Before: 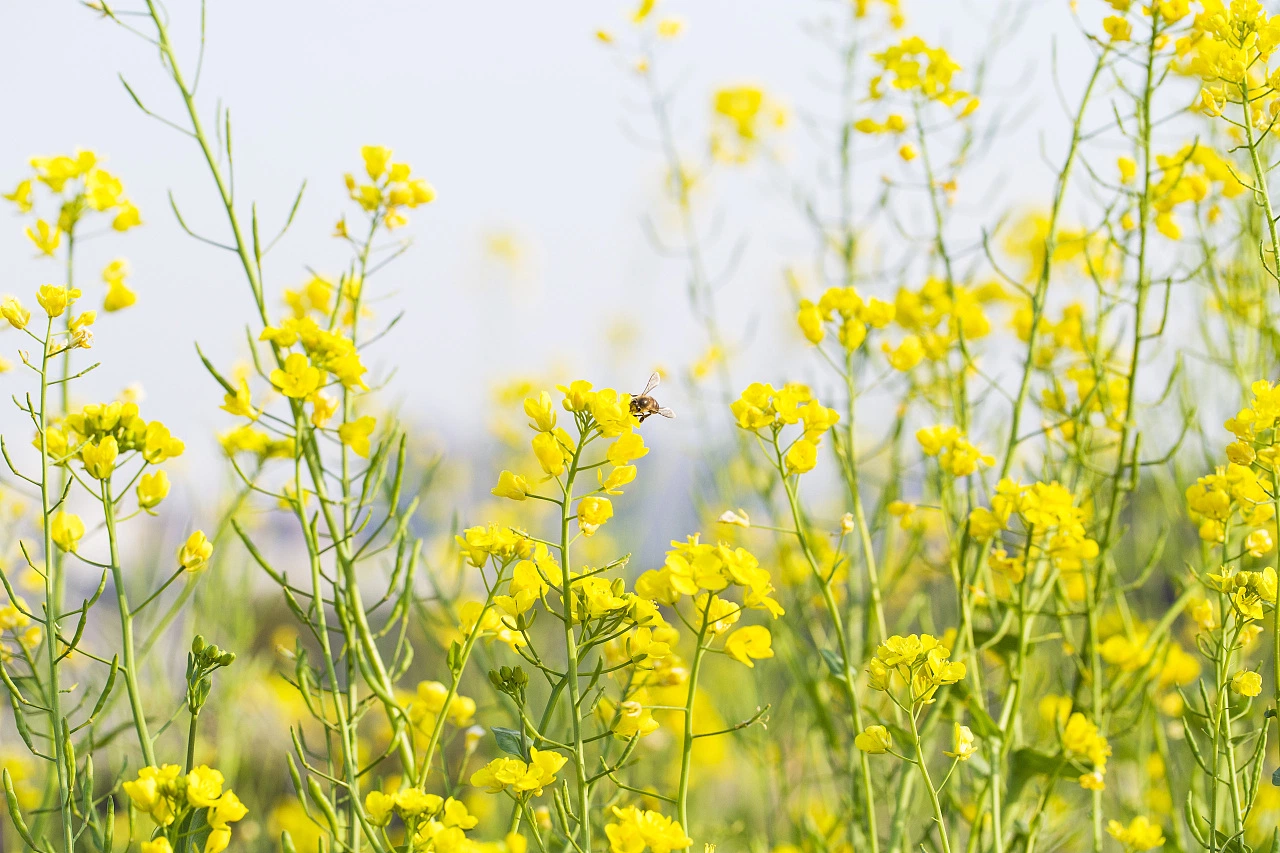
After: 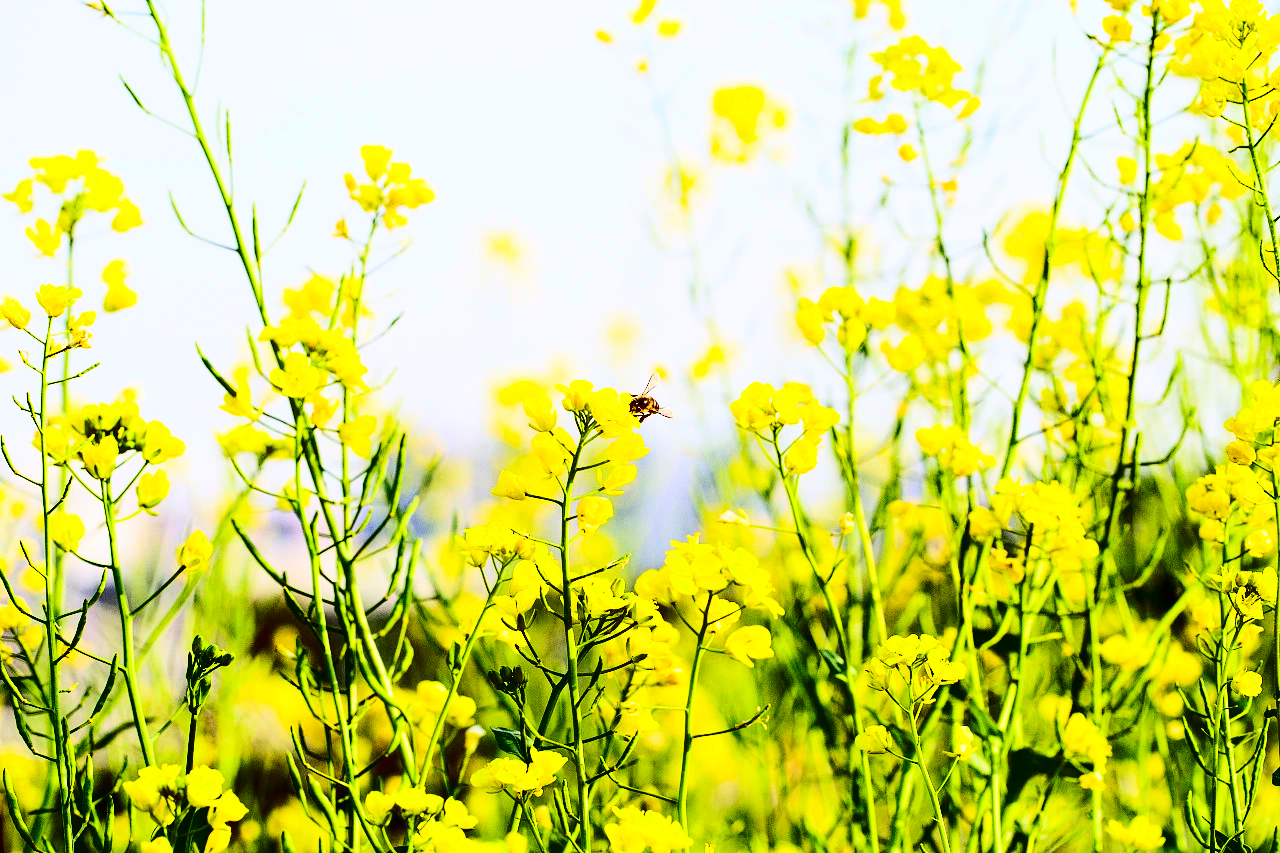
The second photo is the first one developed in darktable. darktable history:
contrast brightness saturation: contrast 0.789, brightness -0.995, saturation 0.996
